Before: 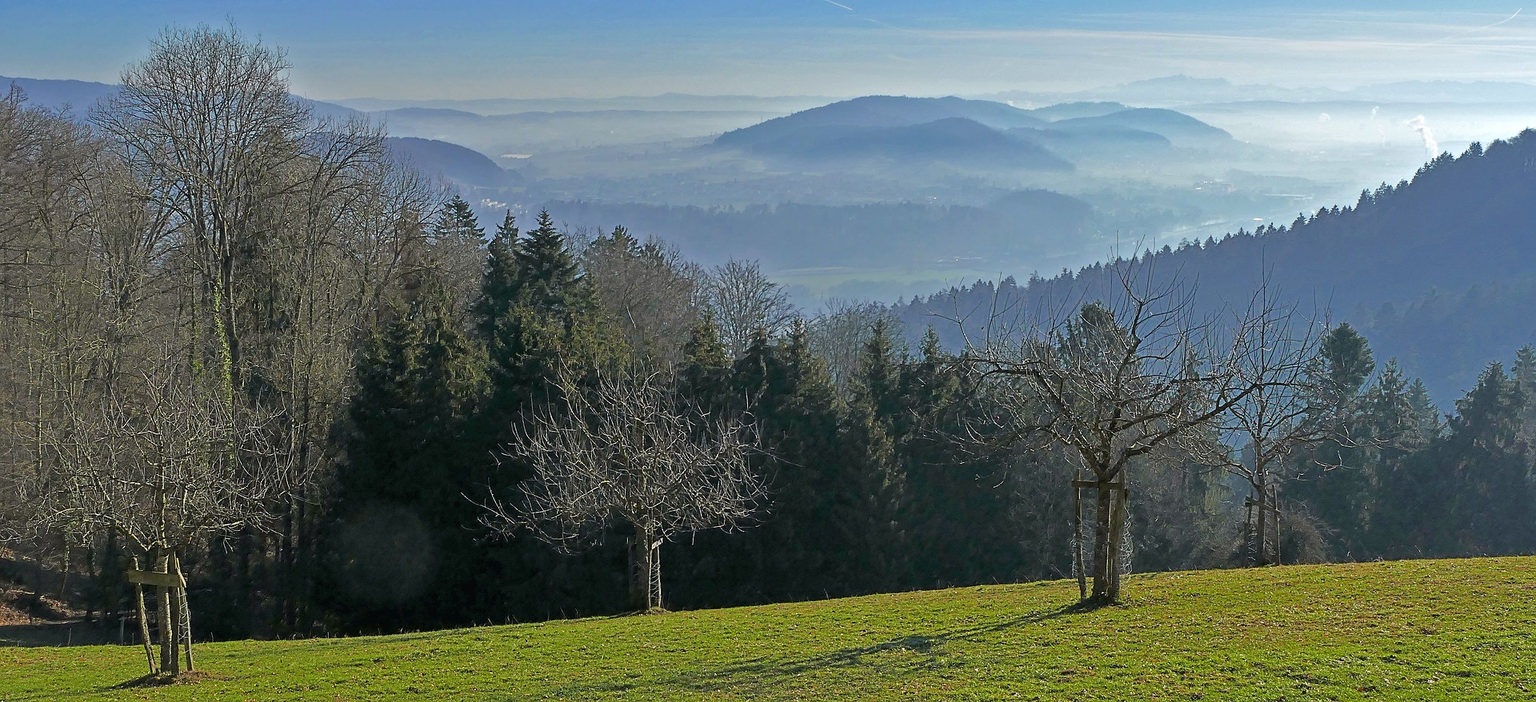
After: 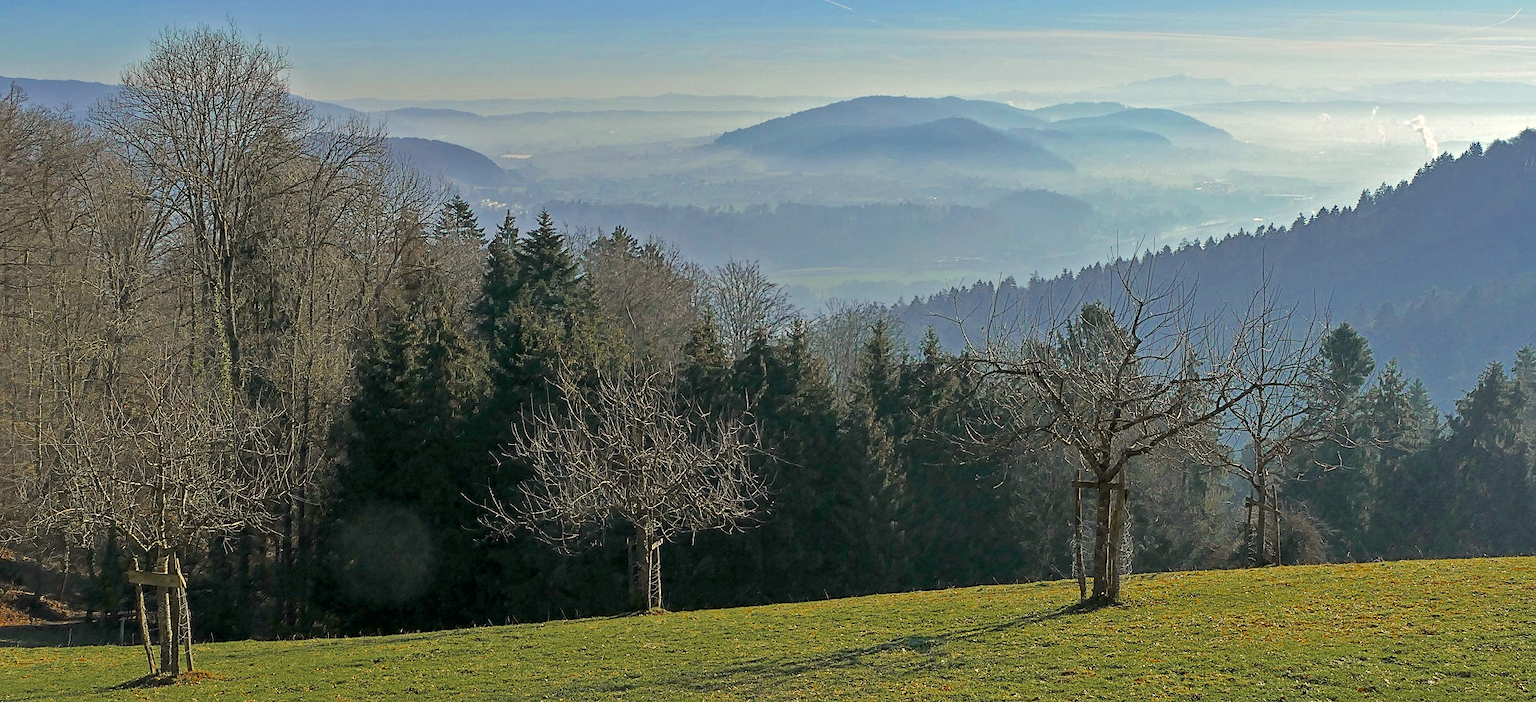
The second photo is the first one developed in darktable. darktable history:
white balance: red 1.045, blue 0.932
base curve: curves: ch0 [(0, 0) (0.235, 0.266) (0.503, 0.496) (0.786, 0.72) (1, 1)]
color zones: curves: ch0 [(0.11, 0.396) (0.195, 0.36) (0.25, 0.5) (0.303, 0.412) (0.357, 0.544) (0.75, 0.5) (0.967, 0.328)]; ch1 [(0, 0.468) (0.112, 0.512) (0.202, 0.6) (0.25, 0.5) (0.307, 0.352) (0.357, 0.544) (0.75, 0.5) (0.963, 0.524)]
local contrast: highlights 100%, shadows 100%, detail 120%, midtone range 0.2
